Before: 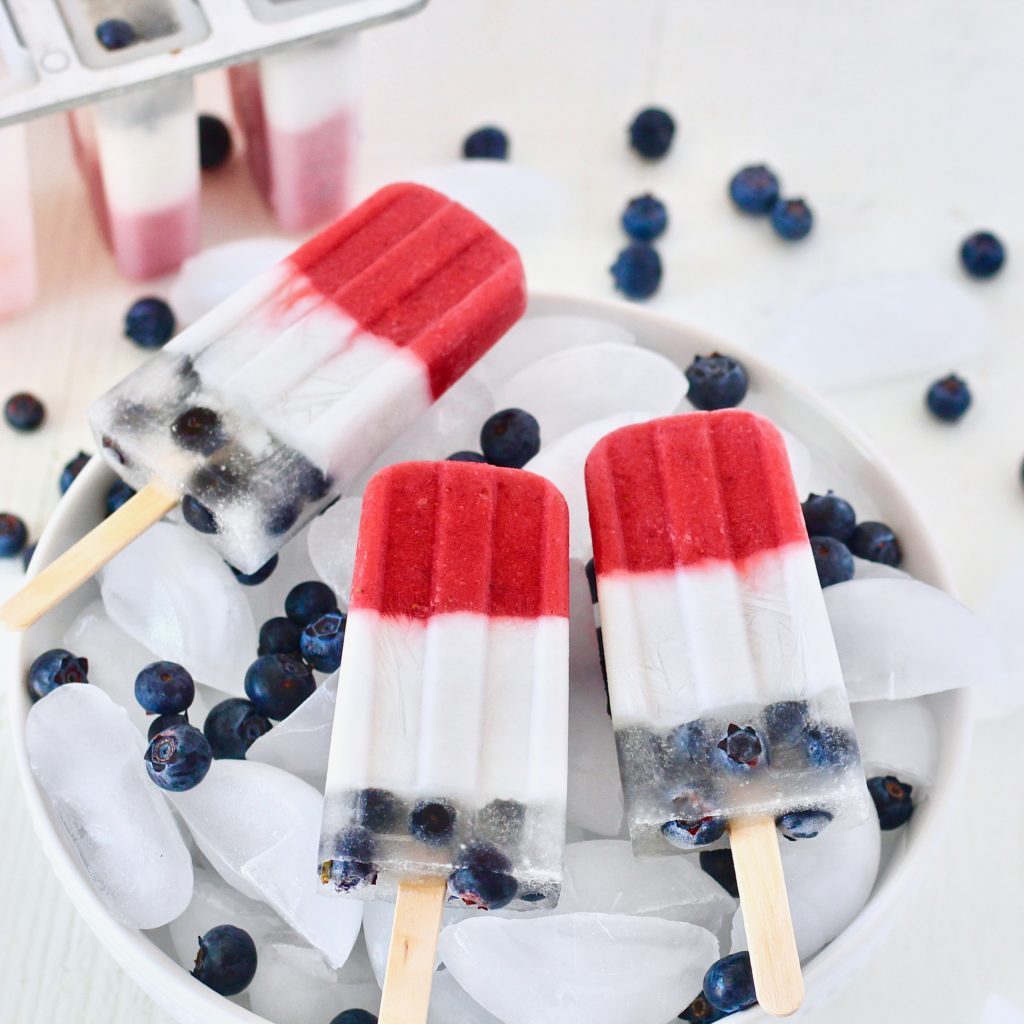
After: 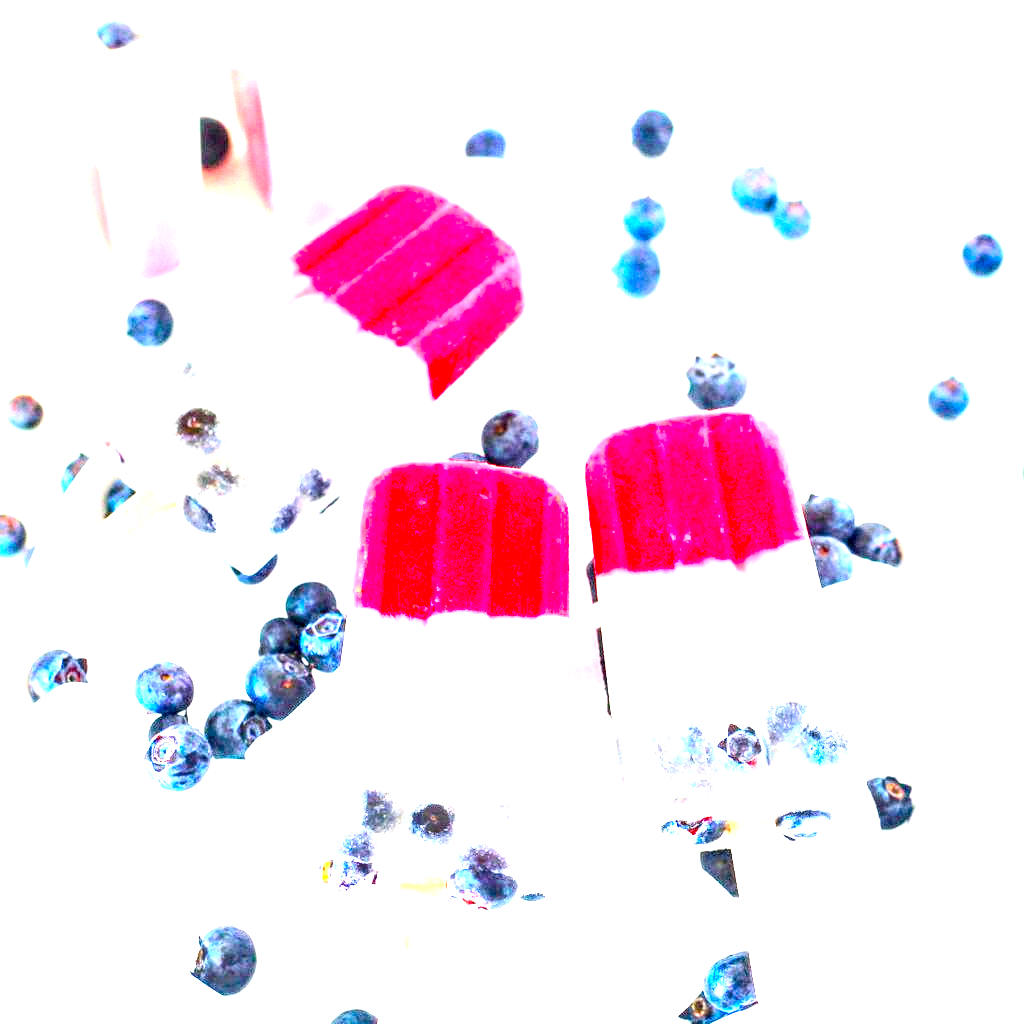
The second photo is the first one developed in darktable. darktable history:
tone equalizer: -8 EV -1.07 EV, -7 EV -1.02 EV, -6 EV -0.837 EV, -5 EV -0.545 EV, -3 EV 0.571 EV, -2 EV 0.886 EV, -1 EV 1 EV, +0 EV 1.07 EV
local contrast: highlights 65%, shadows 54%, detail 168%, midtone range 0.517
exposure: exposure 2 EV, compensate highlight preservation false
contrast brightness saturation: contrast 0.205, brightness 0.157, saturation 0.224
